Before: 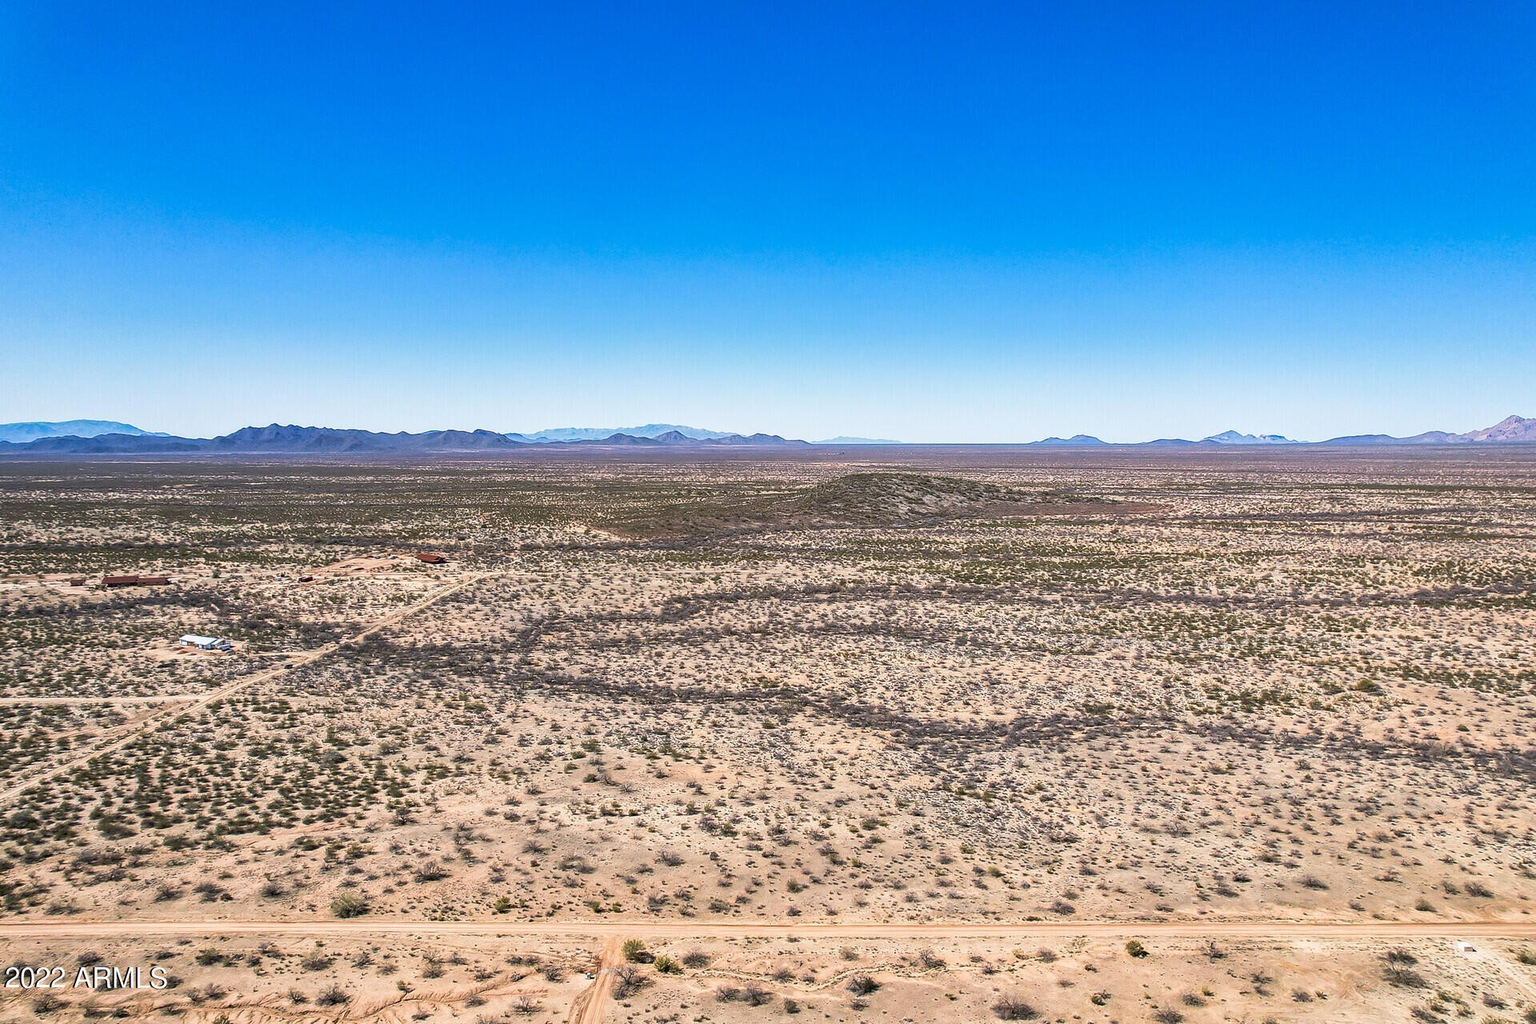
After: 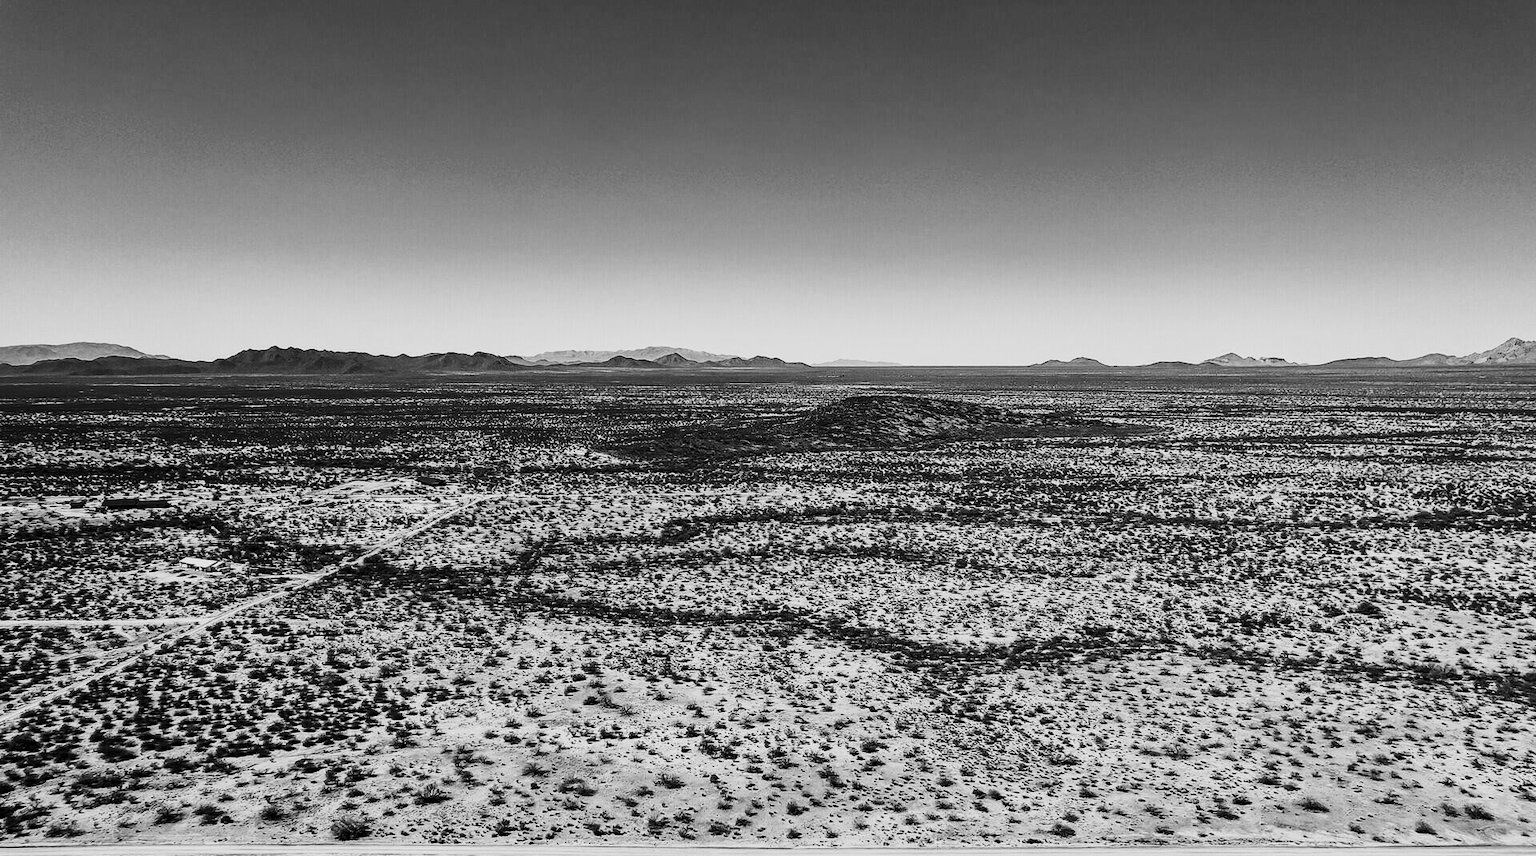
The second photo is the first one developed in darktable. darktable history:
crop: top 7.625%, bottom 8.027%
color balance rgb: perceptual saturation grading › highlights -31.88%, perceptual saturation grading › mid-tones 5.8%, perceptual saturation grading › shadows 18.12%, perceptual brilliance grading › highlights 3.62%, perceptual brilliance grading › mid-tones -18.12%, perceptual brilliance grading › shadows -41.3%
contrast equalizer: y [[0.5 ×6], [0.5 ×6], [0.5, 0.5, 0.501, 0.545, 0.707, 0.863], [0 ×6], [0 ×6]]
tone curve: curves: ch0 [(0, 0) (0.042, 0.01) (0.223, 0.123) (0.59, 0.574) (0.802, 0.868) (1, 1)], color space Lab, linked channels, preserve colors none
monochrome: a 1.94, b -0.638
color calibration: illuminant as shot in camera, x 0.366, y 0.378, temperature 4425.7 K, saturation algorithm version 1 (2020)
filmic rgb: black relative exposure -7.65 EV, white relative exposure 4.56 EV, hardness 3.61, color science v6 (2022)
